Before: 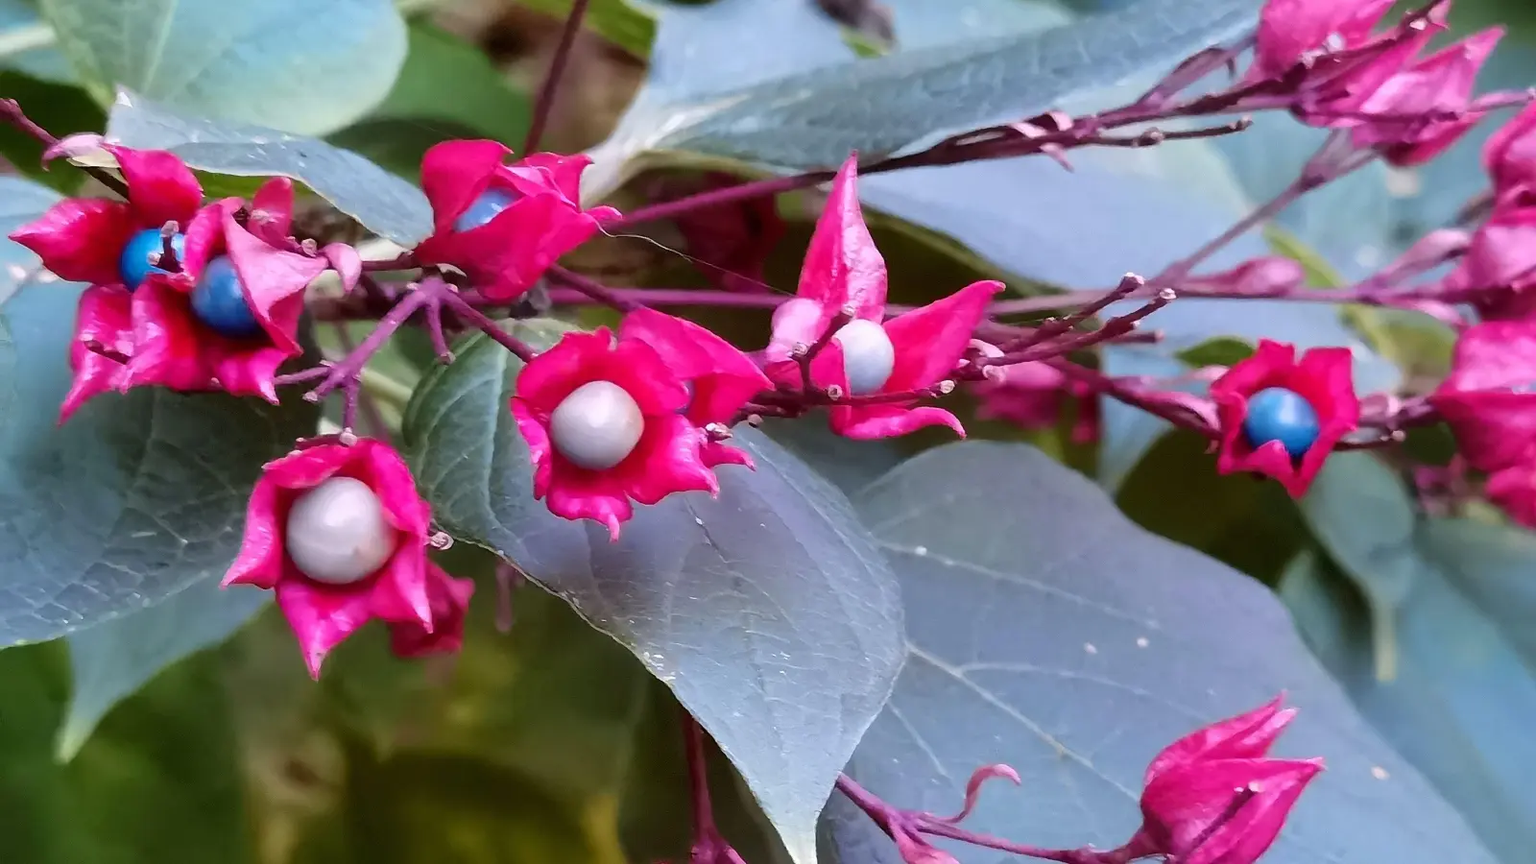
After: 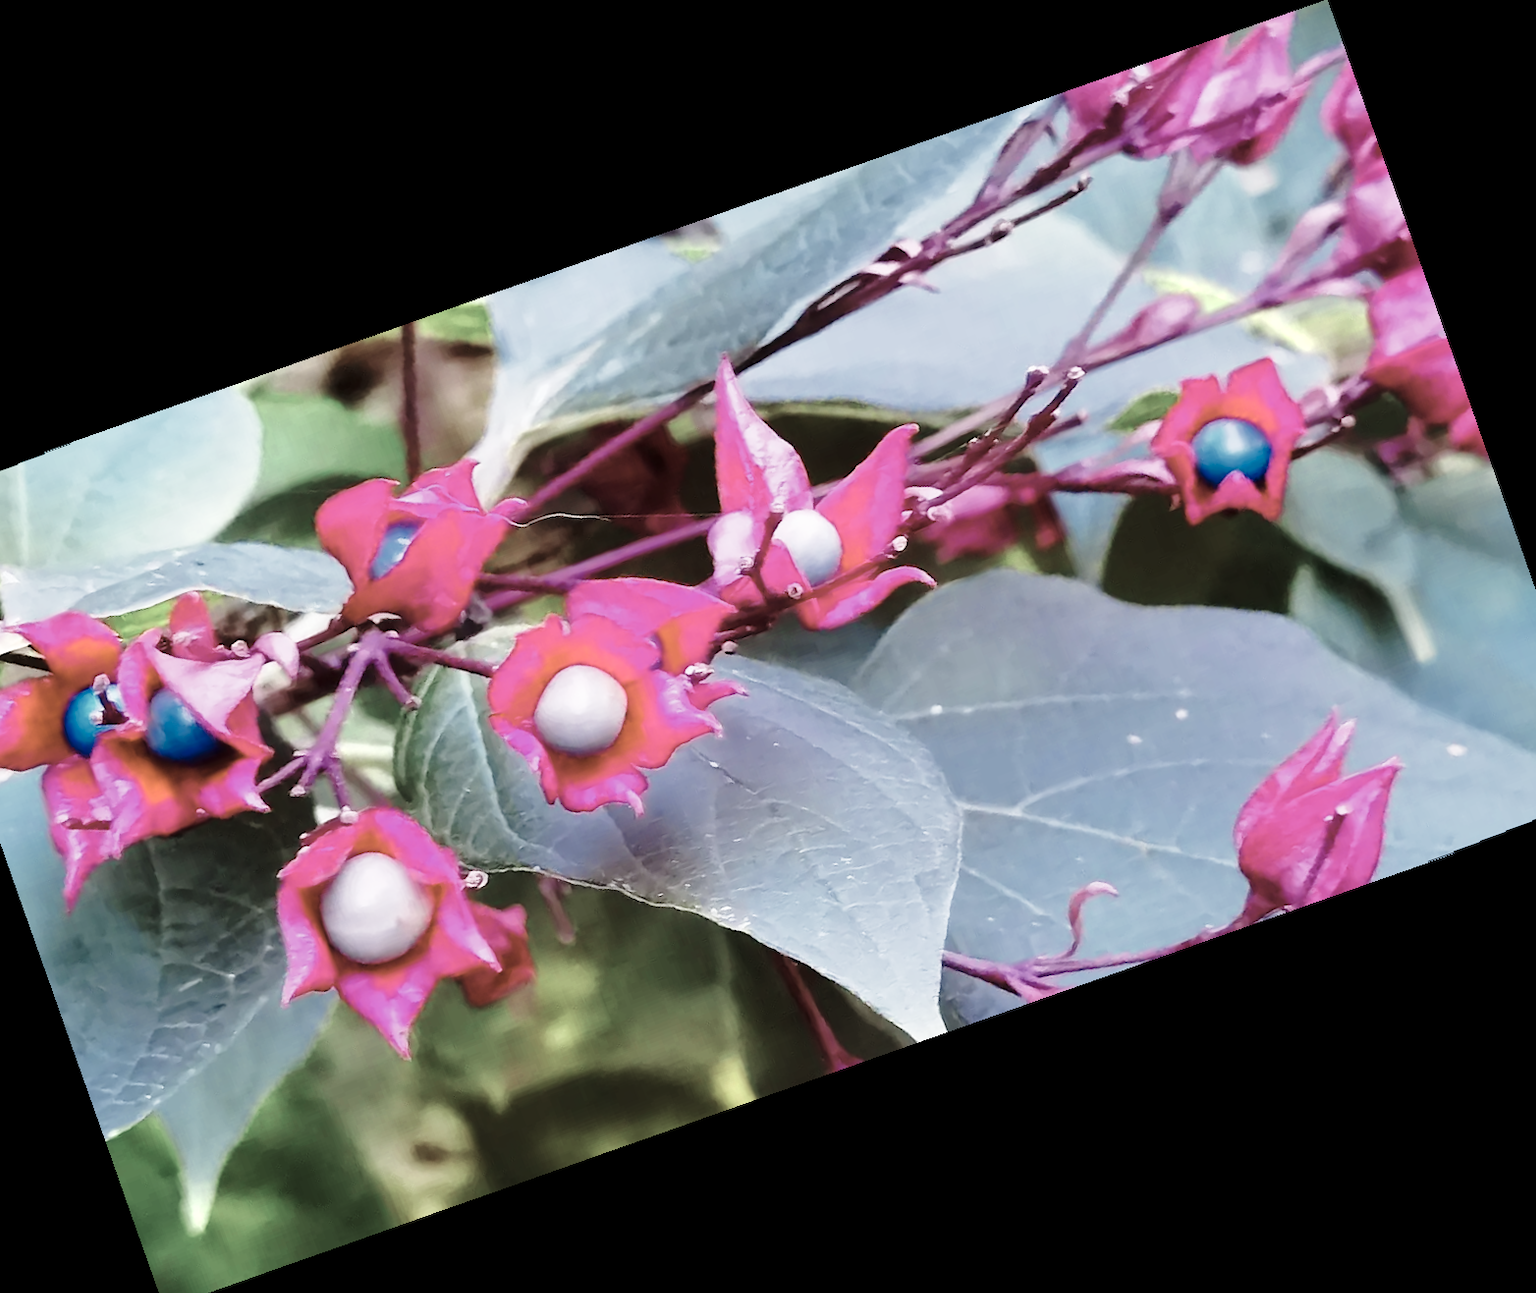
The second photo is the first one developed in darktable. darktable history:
color zones: curves: ch0 [(0.25, 0.667) (0.758, 0.368)]; ch1 [(0.215, 0.245) (0.761, 0.373)]; ch2 [(0.247, 0.554) (0.761, 0.436)]
crop and rotate: angle 19.43°, left 6.812%, right 4.125%, bottom 1.087%
base curve: curves: ch0 [(0, 0) (0.028, 0.03) (0.121, 0.232) (0.46, 0.748) (0.859, 0.968) (1, 1)], preserve colors none
rotate and perspective: rotation -2°, crop left 0.022, crop right 0.978, crop top 0.049, crop bottom 0.951
